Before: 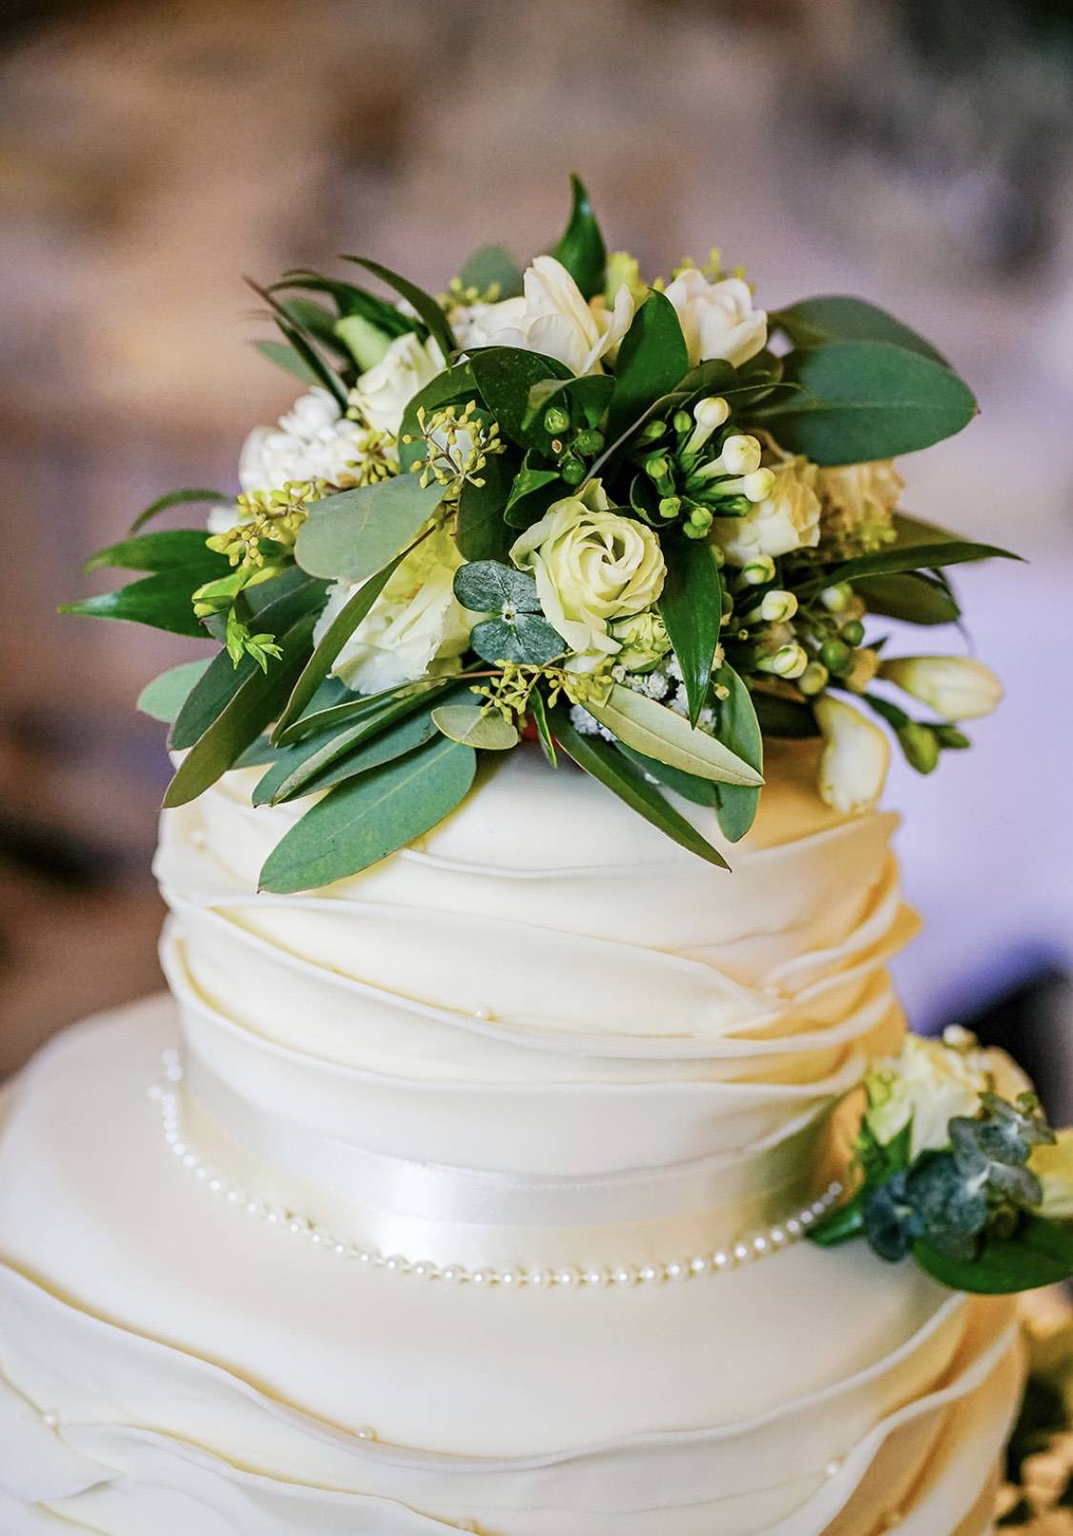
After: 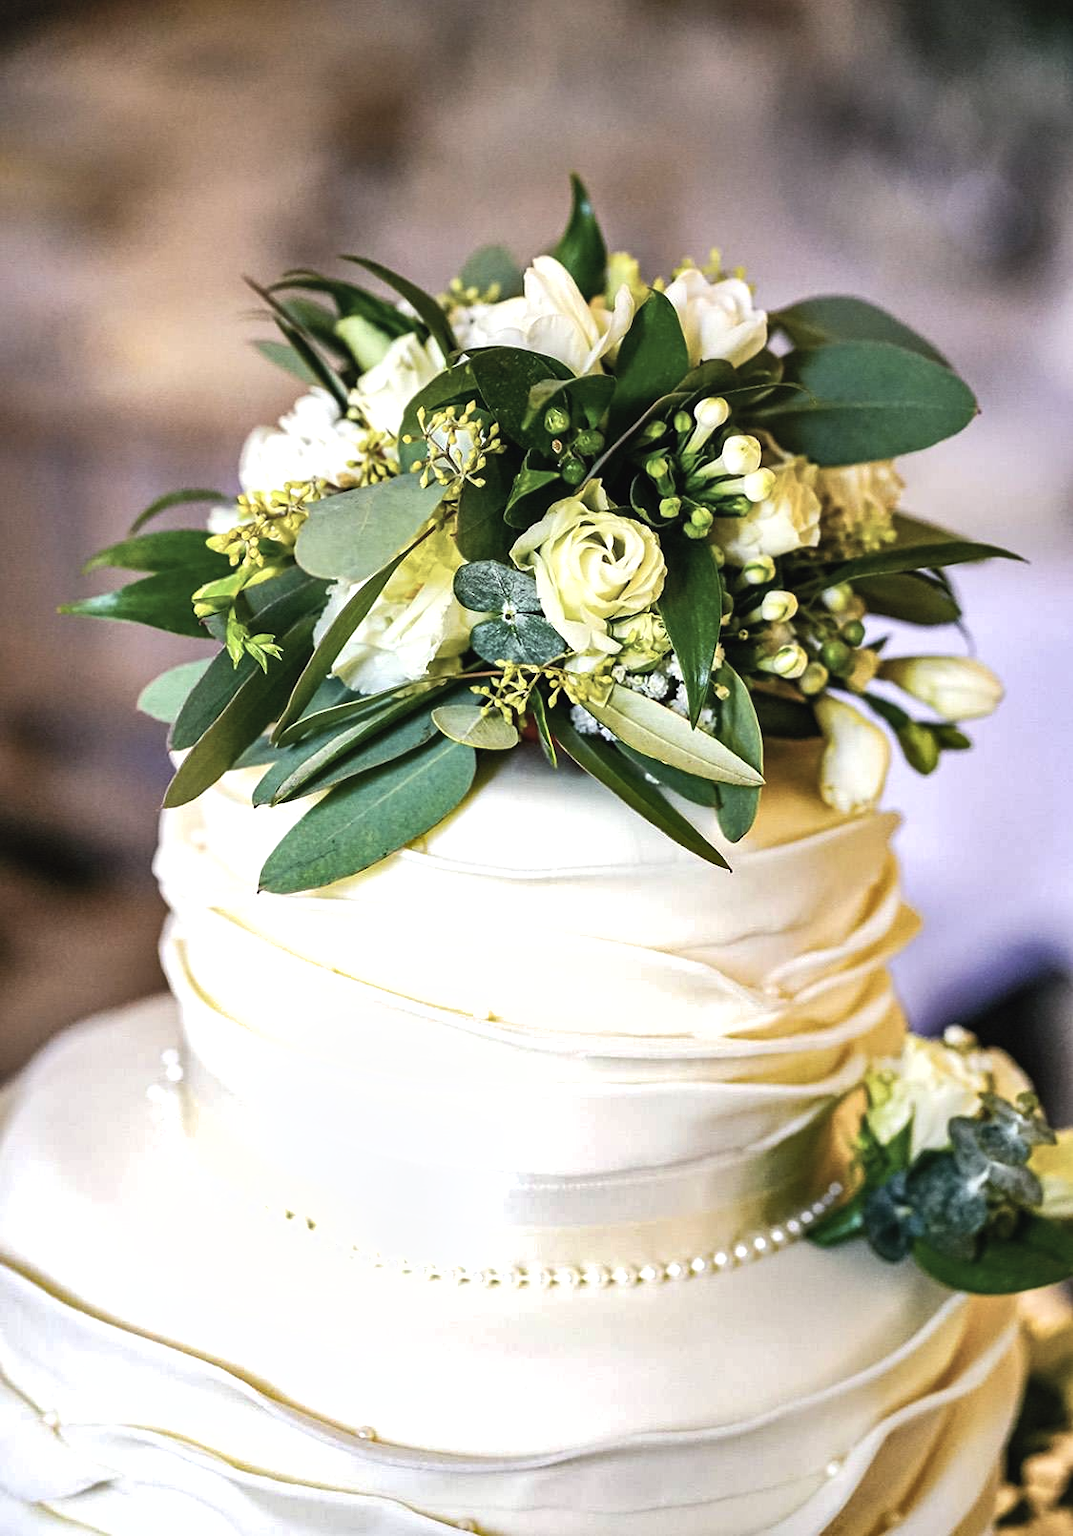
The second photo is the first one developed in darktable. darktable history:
contrast brightness saturation: contrast -0.058, saturation -0.402
shadows and highlights: low approximation 0.01, soften with gaussian
color balance rgb: shadows lift › hue 86.34°, perceptual saturation grading › global saturation -0.031%, perceptual brilliance grading › global brilliance -4.431%, perceptual brilliance grading › highlights 25.107%, perceptual brilliance grading › mid-tones 7.418%, perceptual brilliance grading › shadows -4.987%, global vibrance 42.401%
